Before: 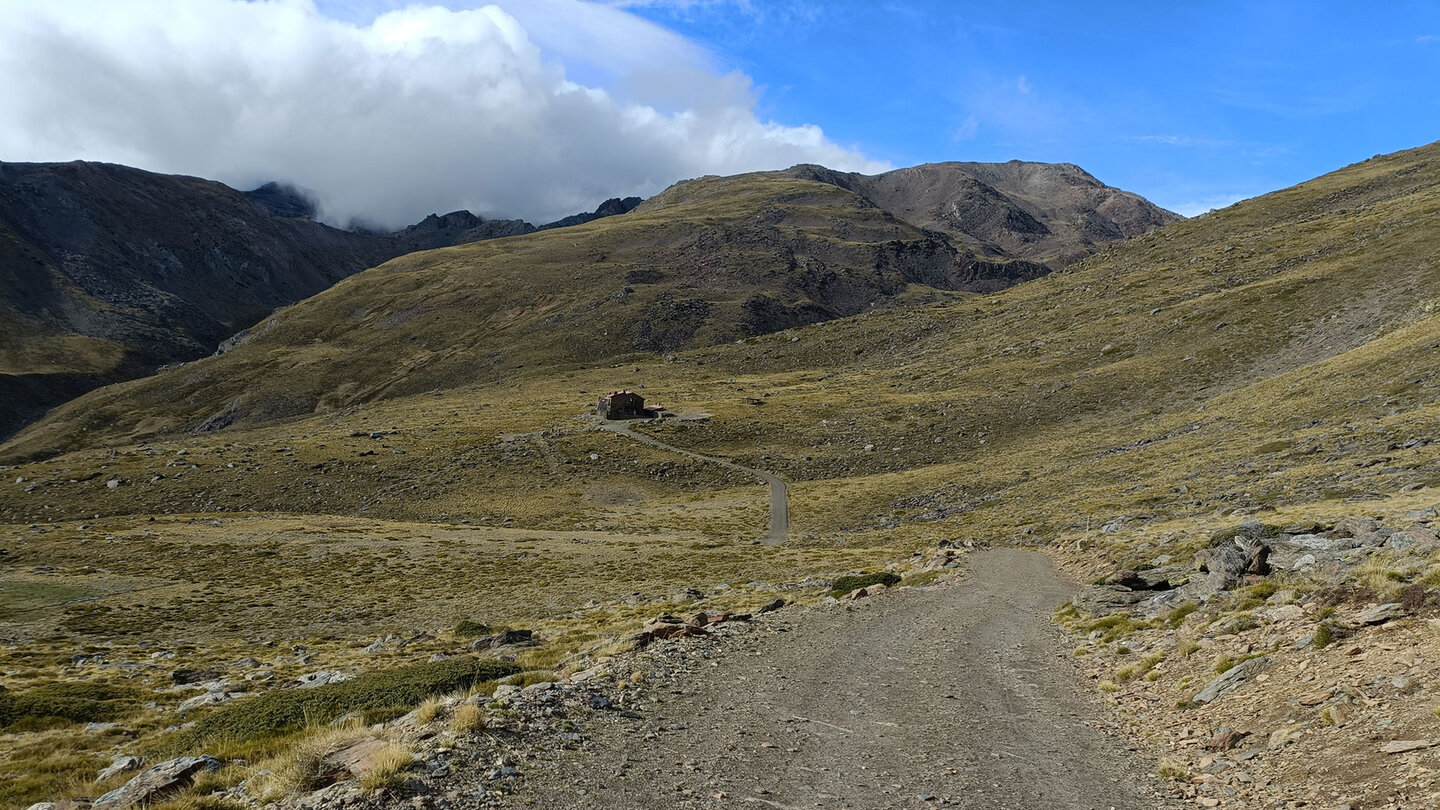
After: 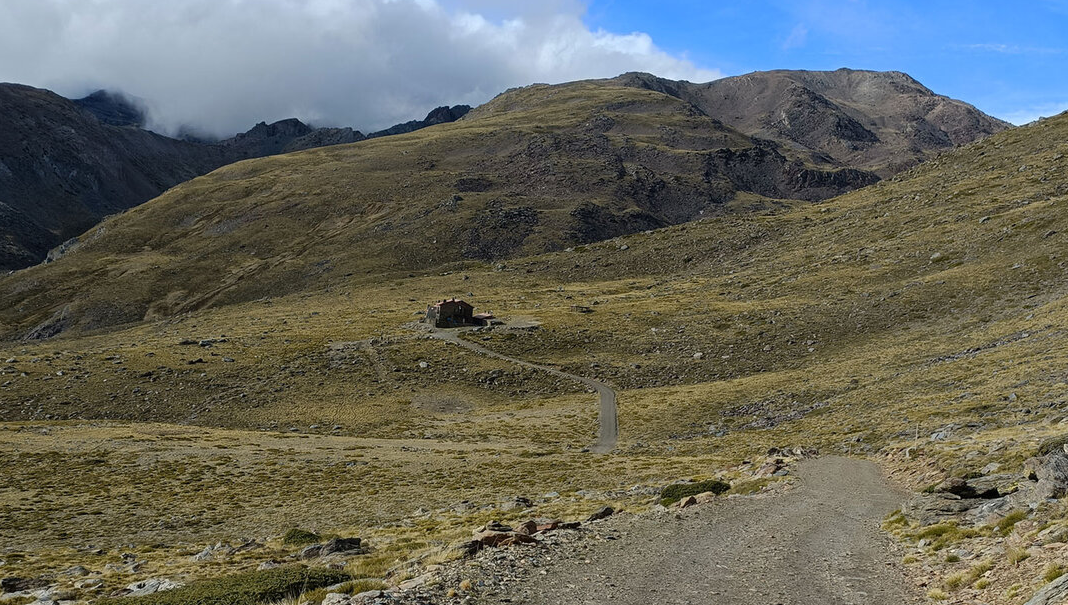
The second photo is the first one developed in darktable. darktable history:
crop and rotate: left 11.9%, top 11.481%, right 13.889%, bottom 13.756%
